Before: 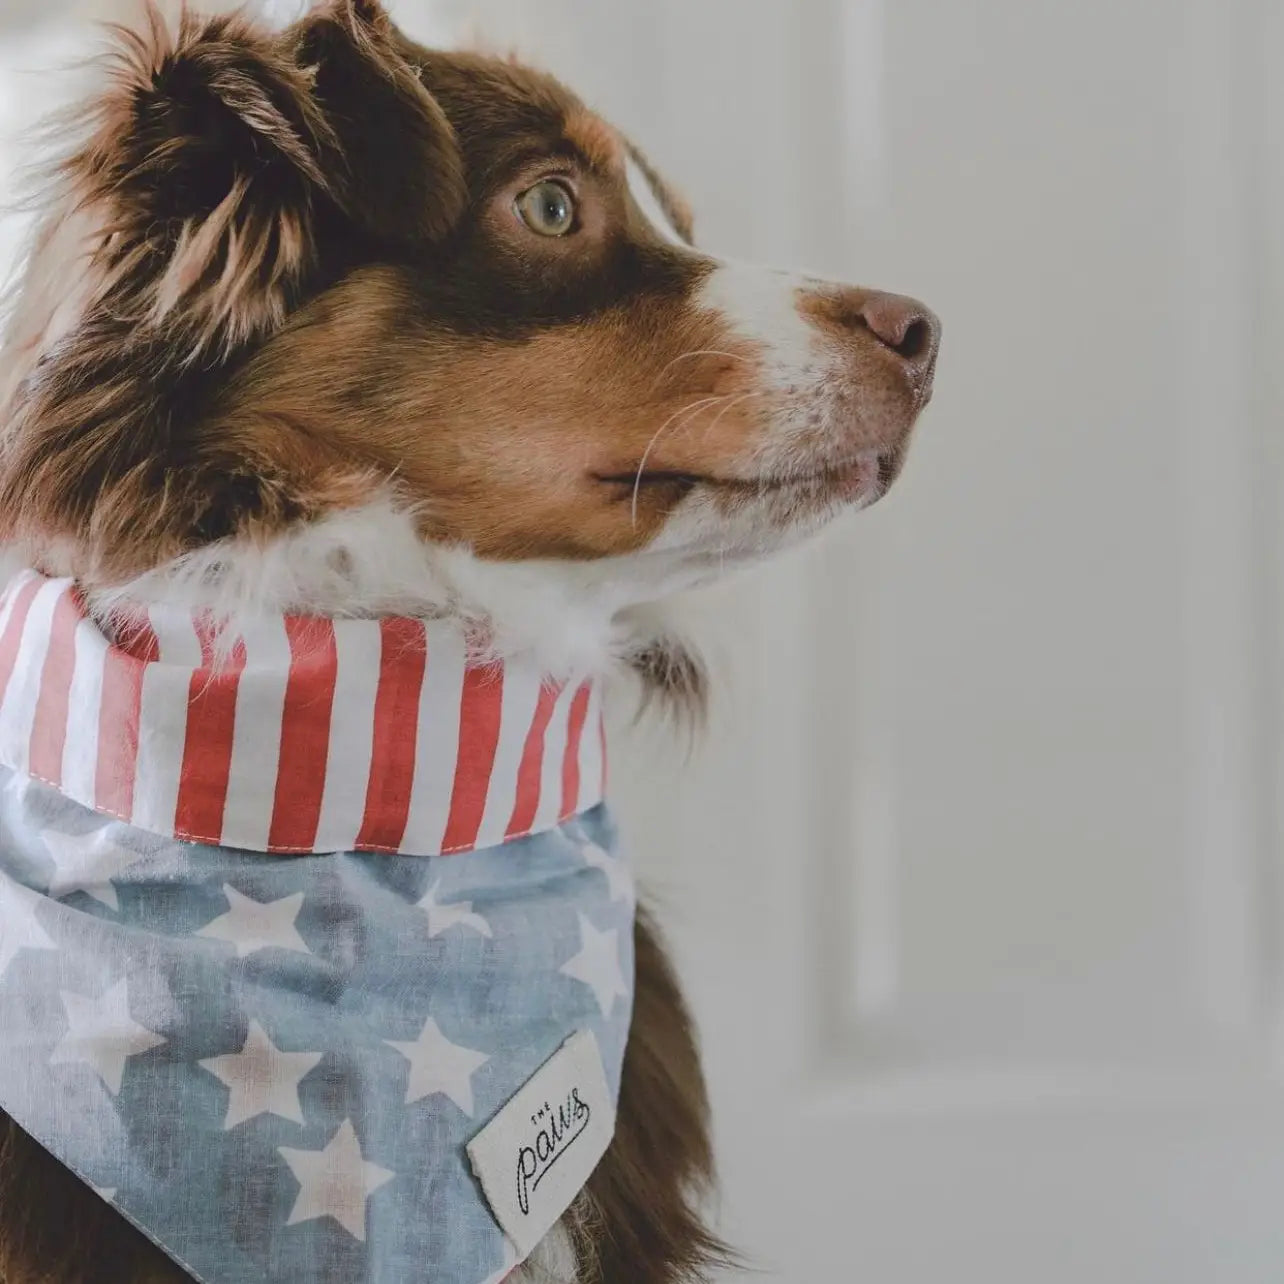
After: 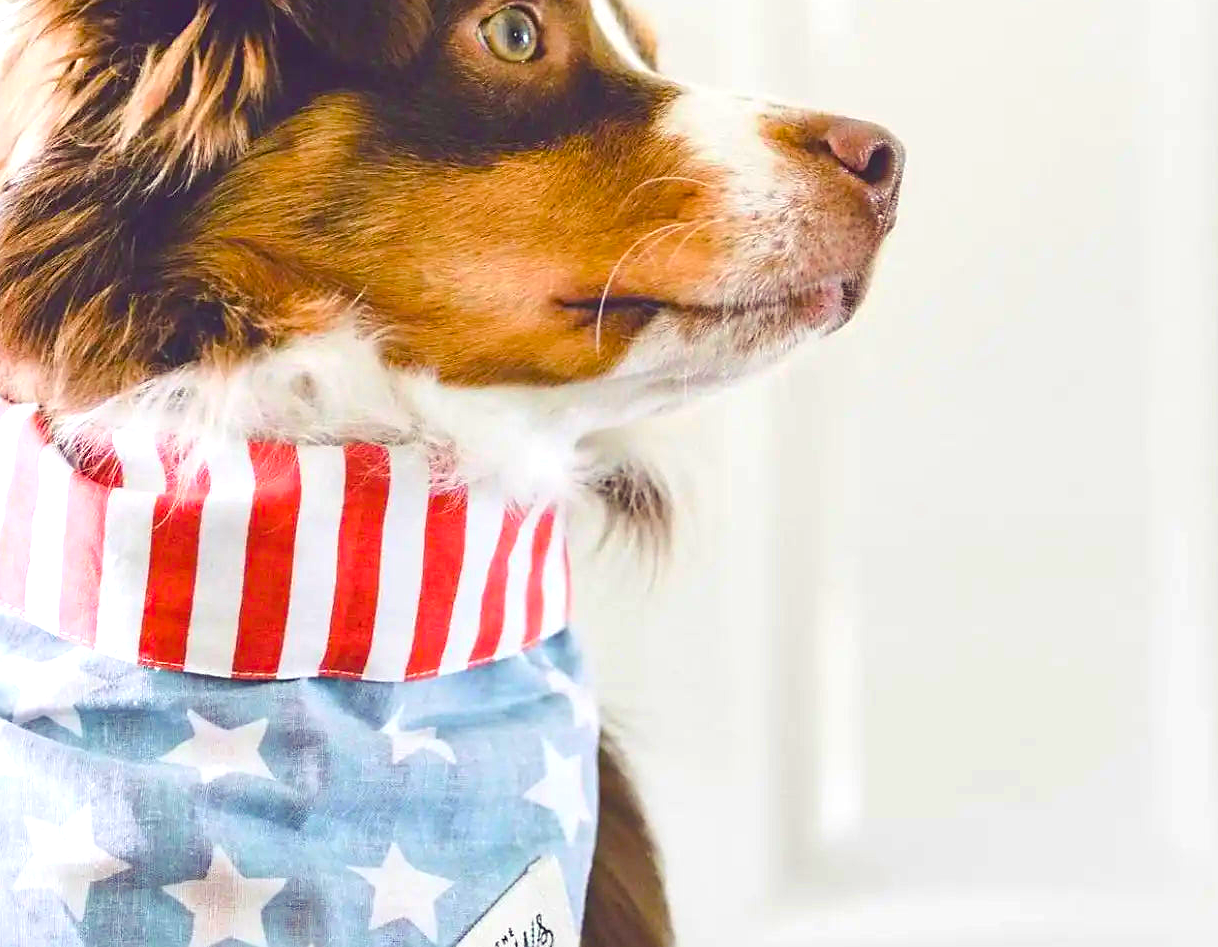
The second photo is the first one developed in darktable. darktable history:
crop and rotate: left 2.82%, top 13.574%, right 2.29%, bottom 12.597%
sharpen: radius 1.85, amount 0.394, threshold 1.192
exposure: black level correction 0.001, exposure 1.132 EV, compensate exposure bias true, compensate highlight preservation false
color balance rgb: shadows lift › luminance -21.742%, shadows lift › chroma 9.268%, shadows lift › hue 282.28°, linear chroma grading › shadows 9.443%, linear chroma grading › highlights 9.933%, linear chroma grading › global chroma 15.231%, linear chroma grading › mid-tones 14.575%, perceptual saturation grading › global saturation 25.531%
